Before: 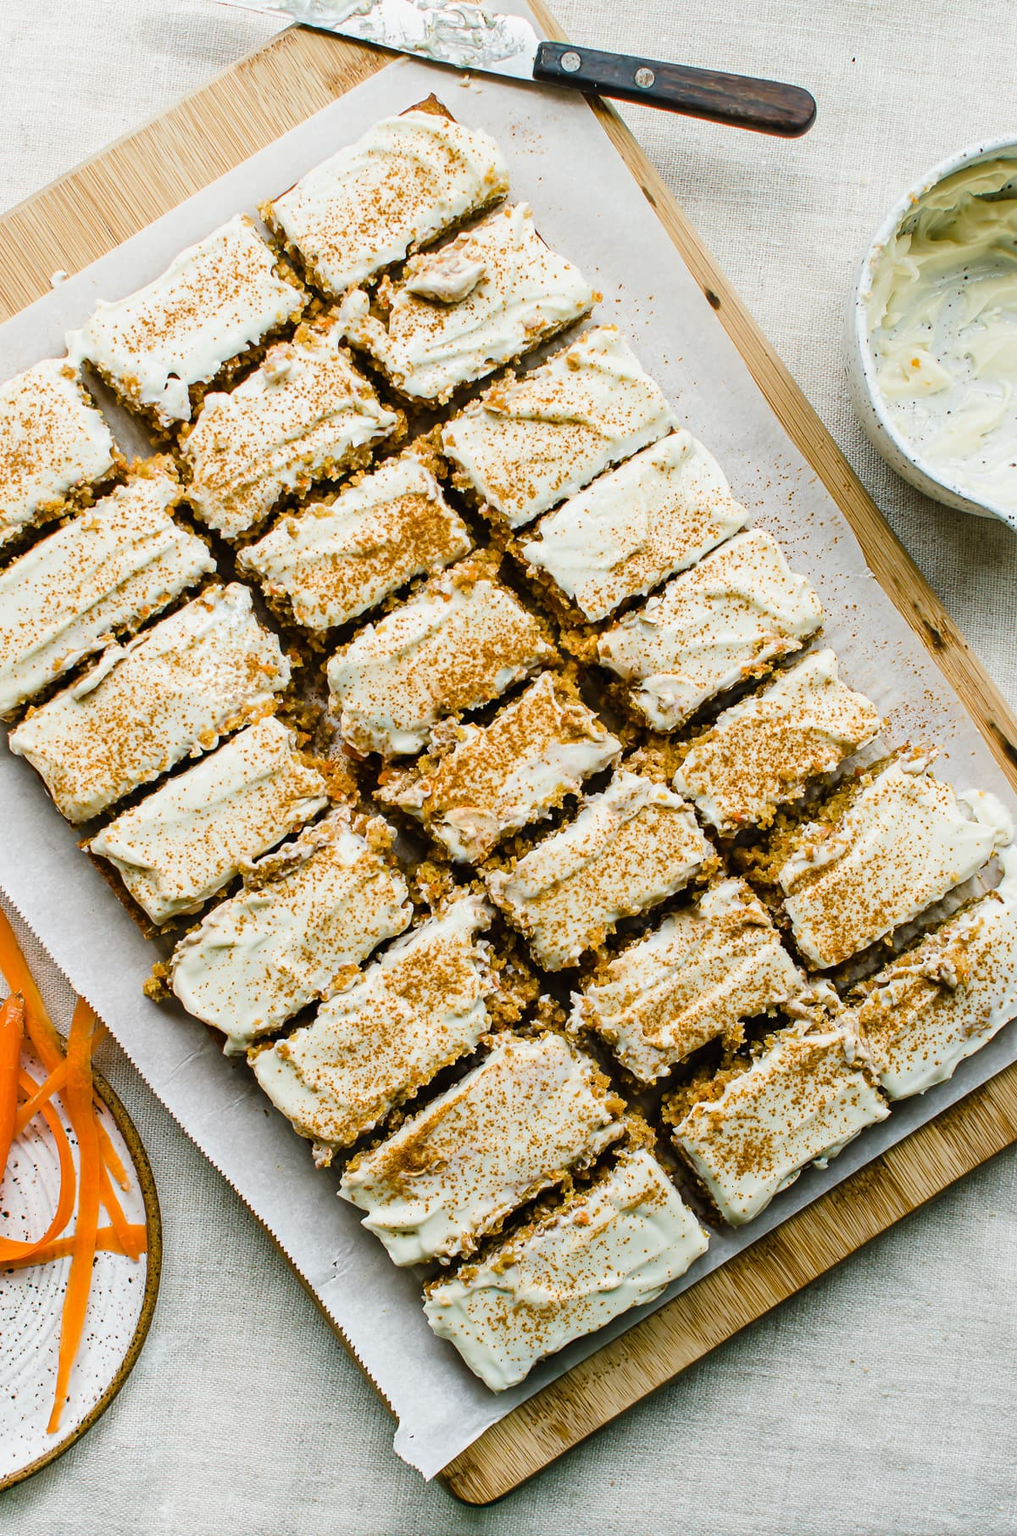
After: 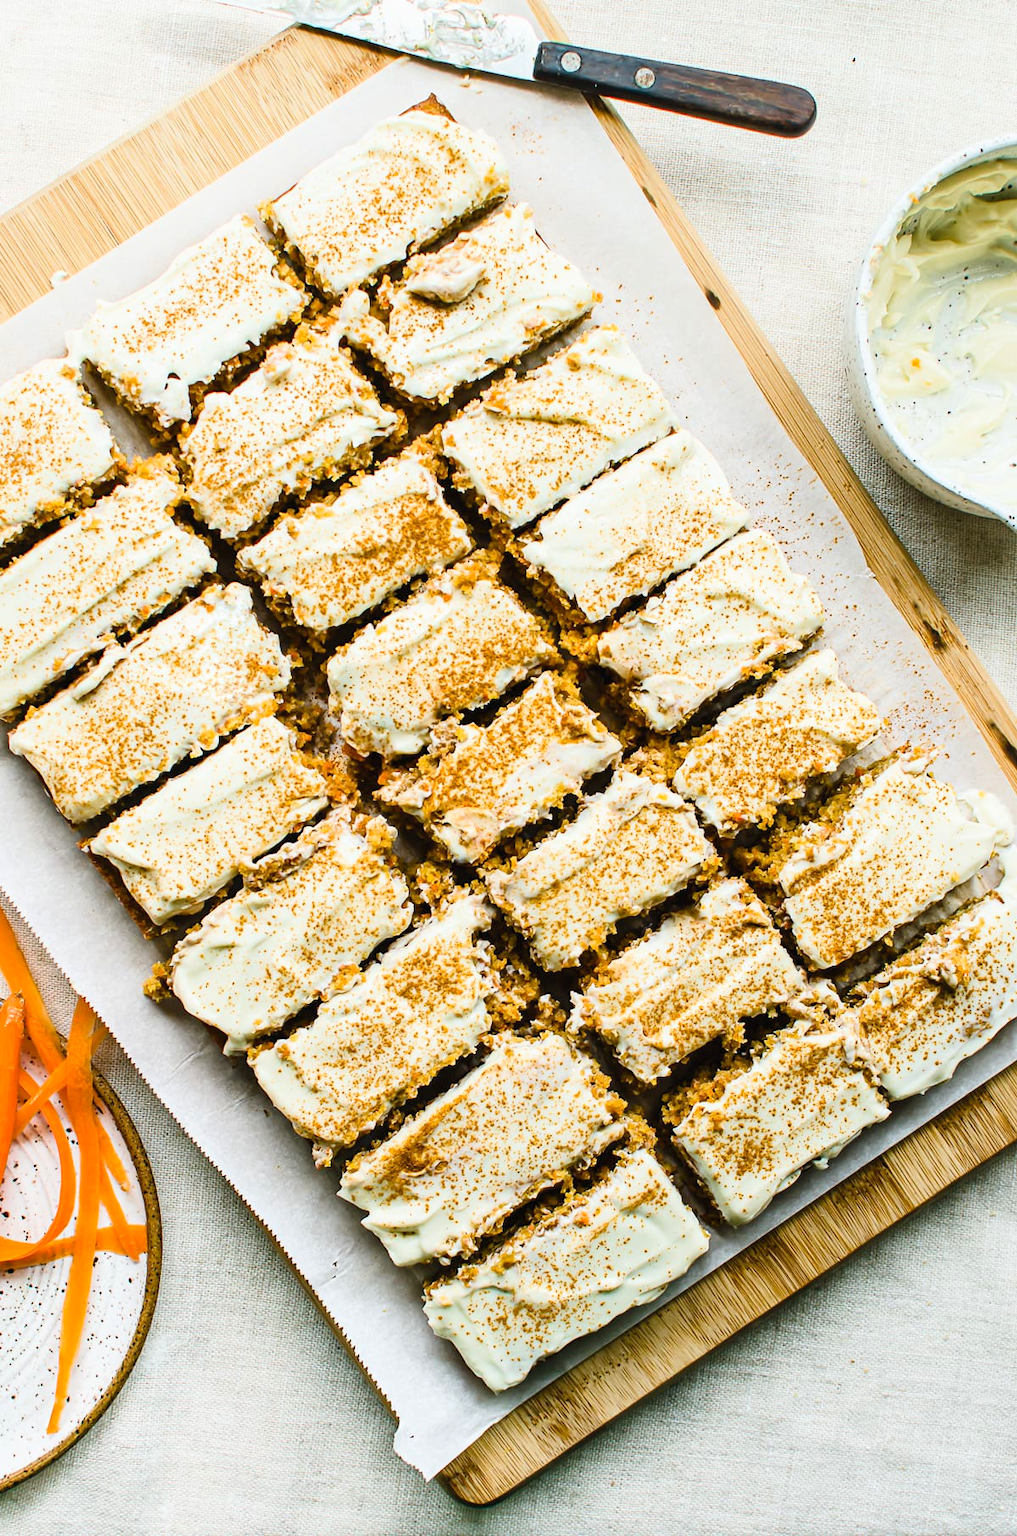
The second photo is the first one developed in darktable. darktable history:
contrast brightness saturation: contrast 0.202, brightness 0.151, saturation 0.148
local contrast: mode bilateral grid, contrast 100, coarseness 100, detail 108%, midtone range 0.2
